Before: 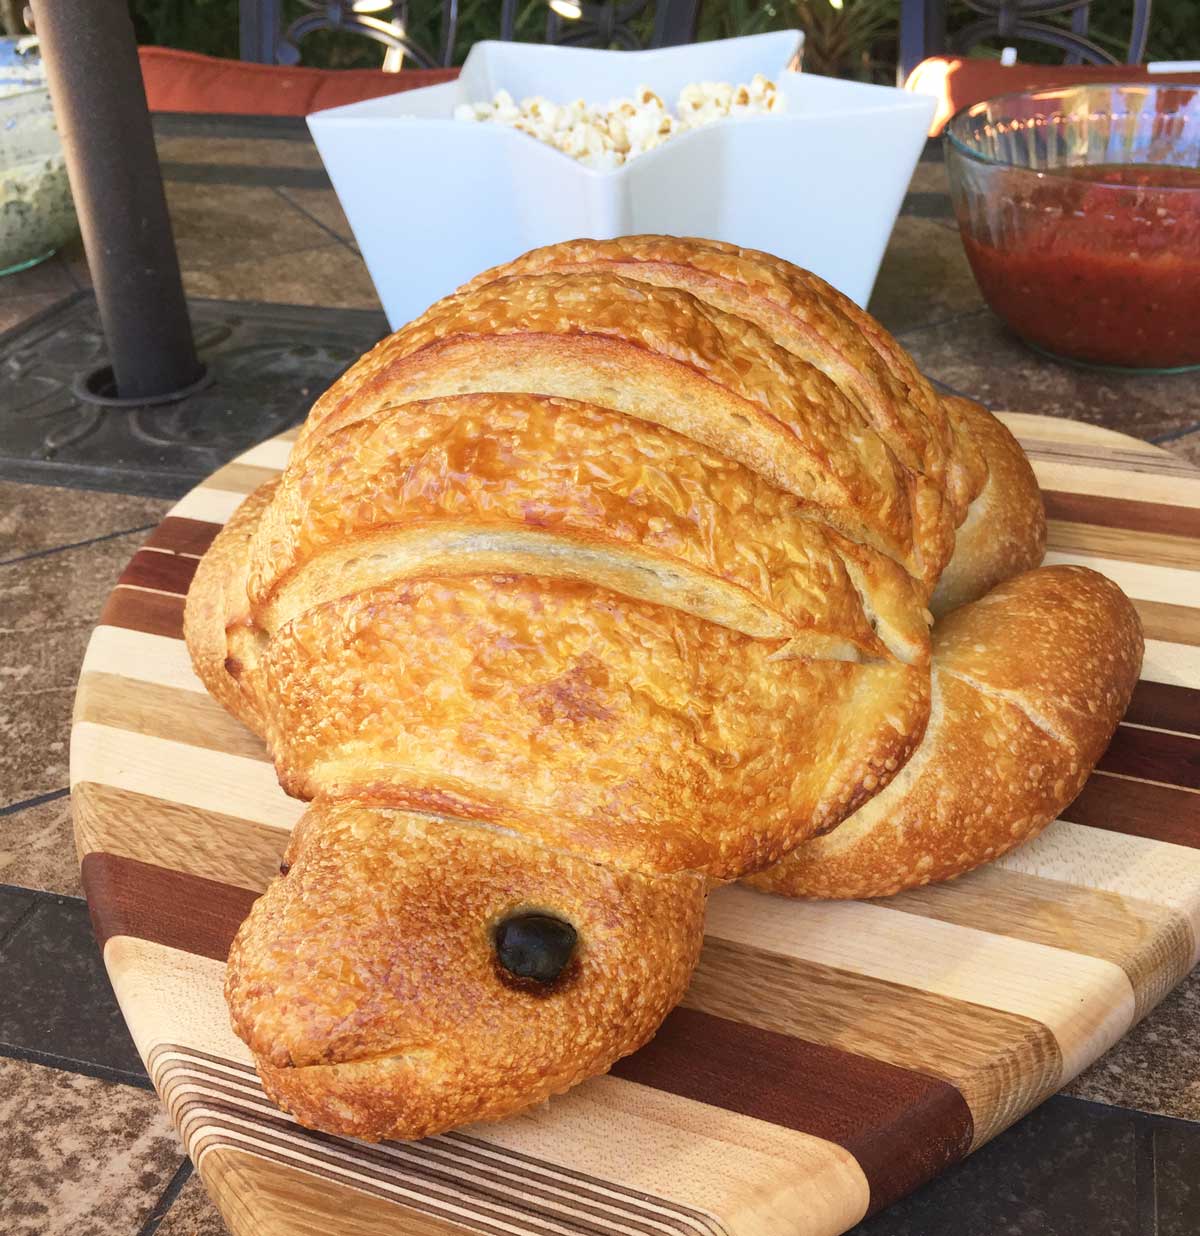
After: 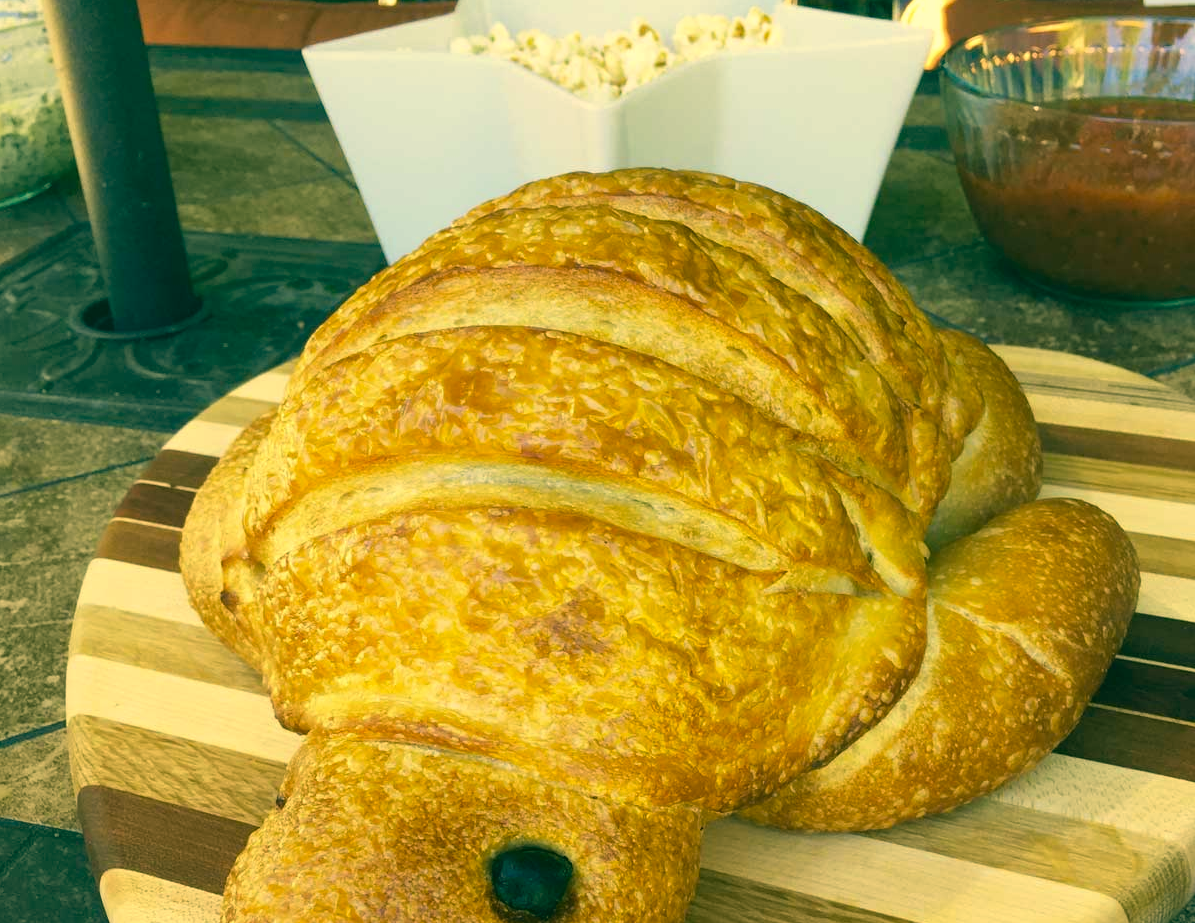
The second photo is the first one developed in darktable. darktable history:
rotate and perspective: crop left 0, crop top 0
crop: left 0.387%, top 5.469%, bottom 19.809%
color correction: highlights a* 1.83, highlights b* 34.02, shadows a* -36.68, shadows b* -5.48
